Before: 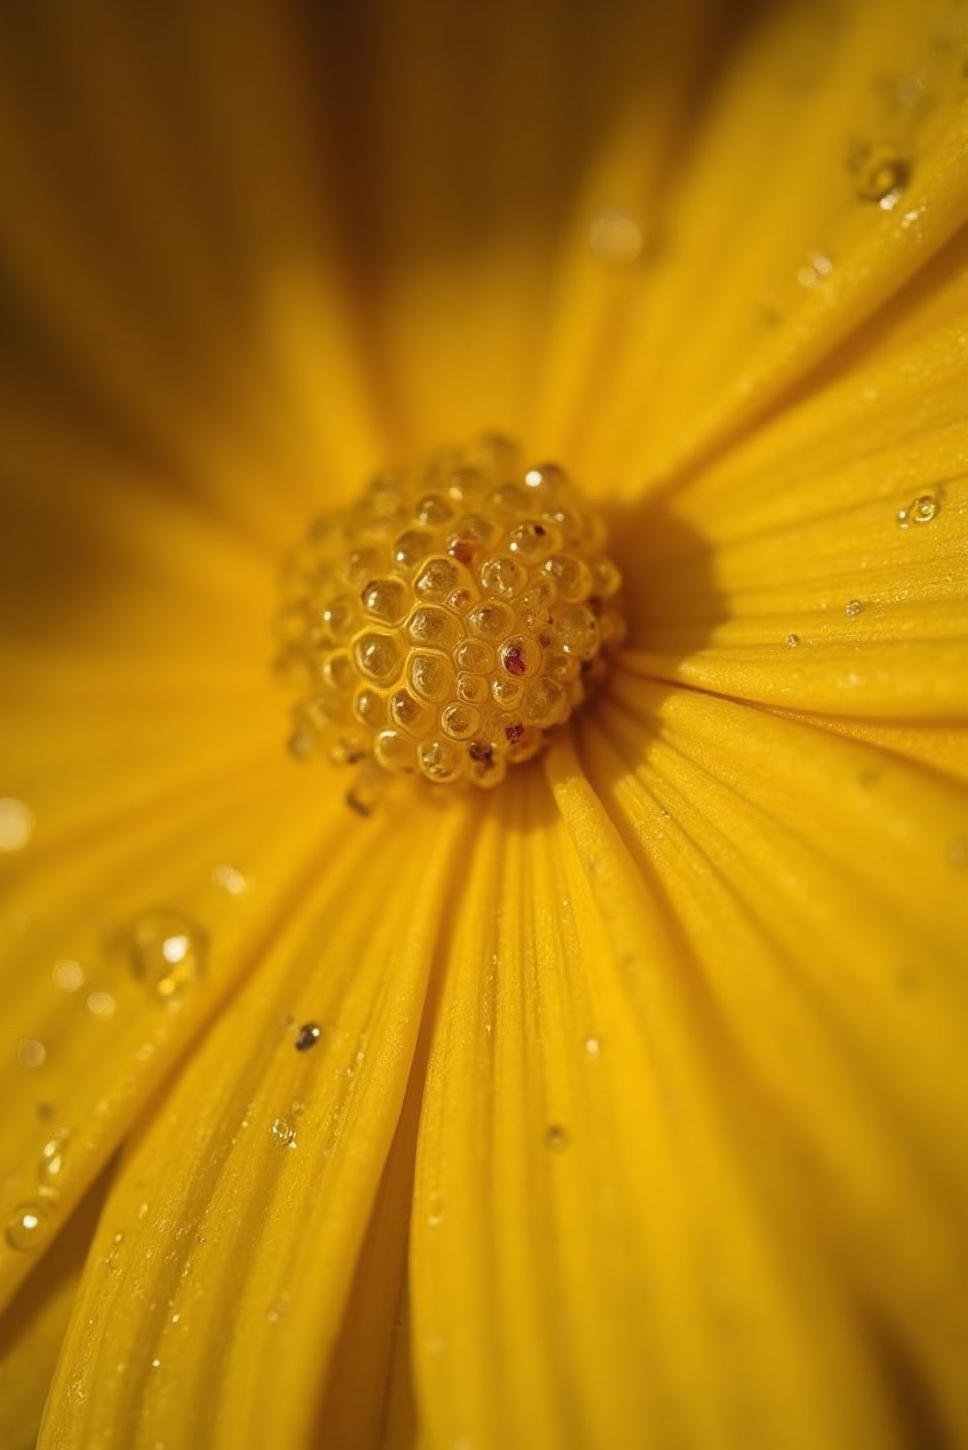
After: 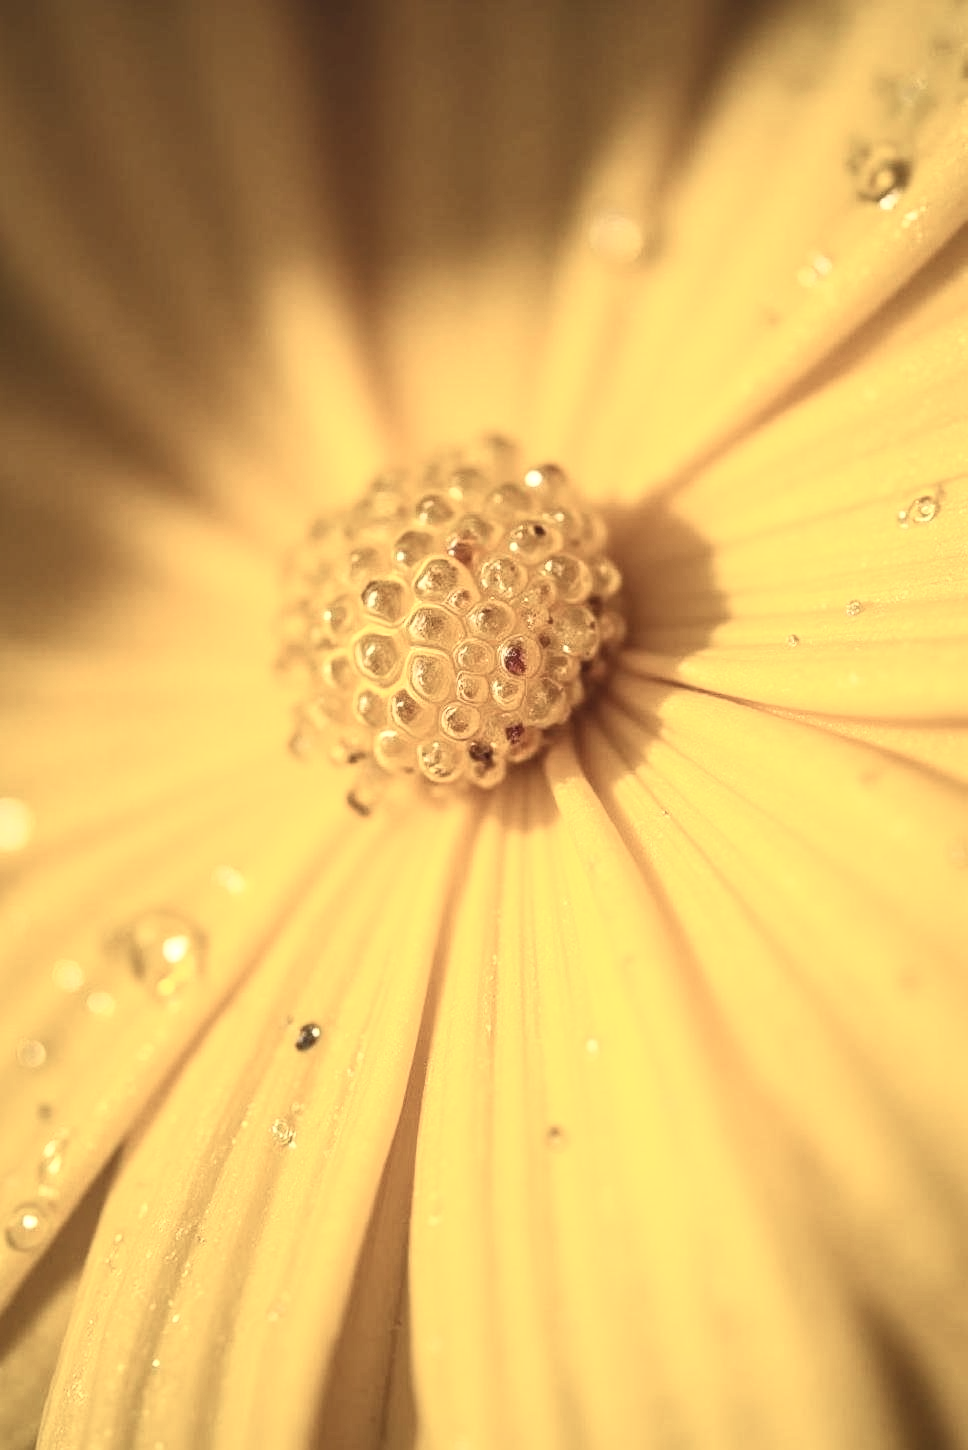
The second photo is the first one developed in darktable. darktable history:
contrast brightness saturation: contrast 0.422, brightness 0.551, saturation -0.204
local contrast: on, module defaults
